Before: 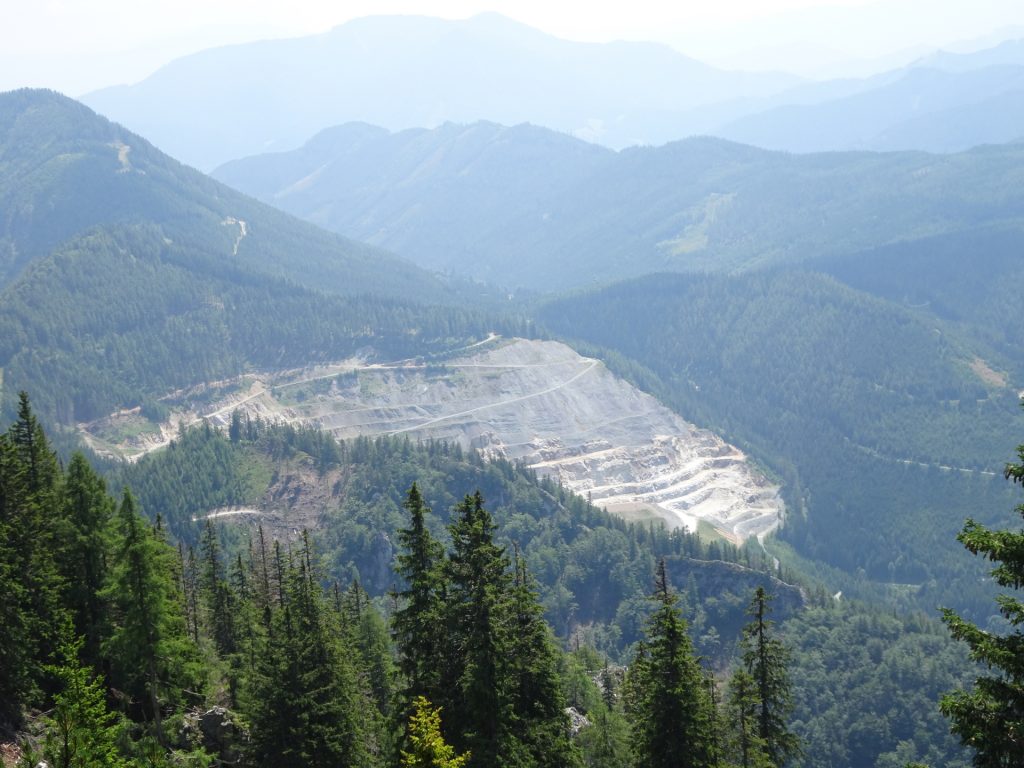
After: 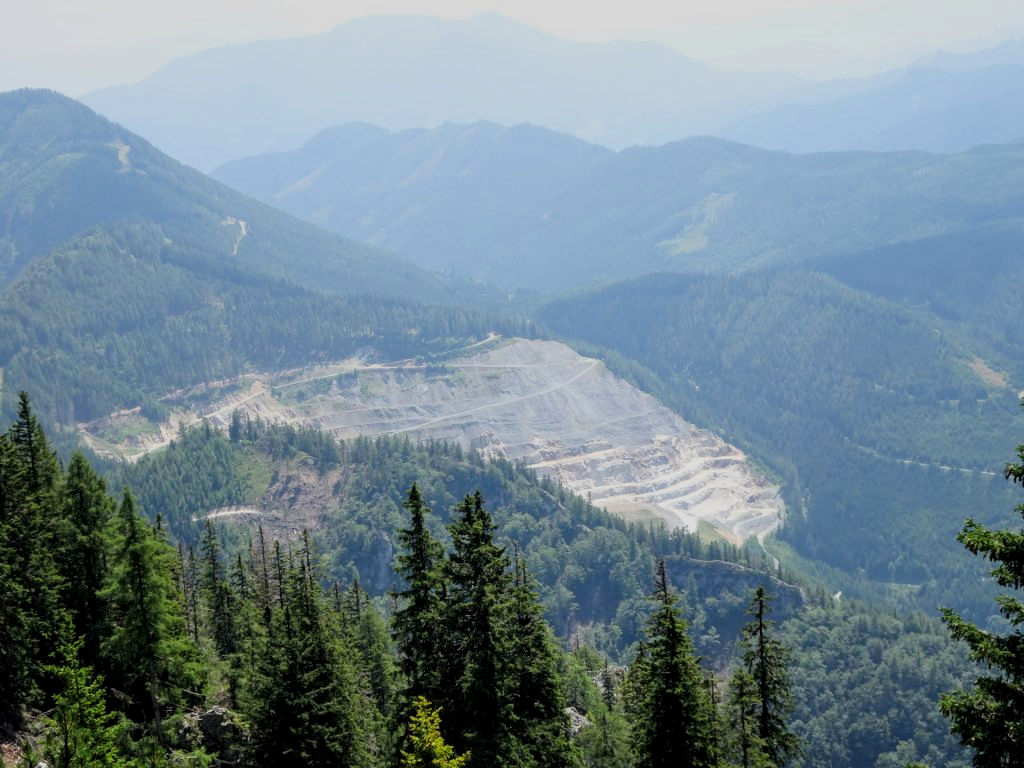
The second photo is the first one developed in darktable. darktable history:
filmic rgb: black relative exposure -7.65 EV, white relative exposure 4.56 EV, hardness 3.61, color science v6 (2022)
local contrast: on, module defaults
color correction: saturation 1.11
